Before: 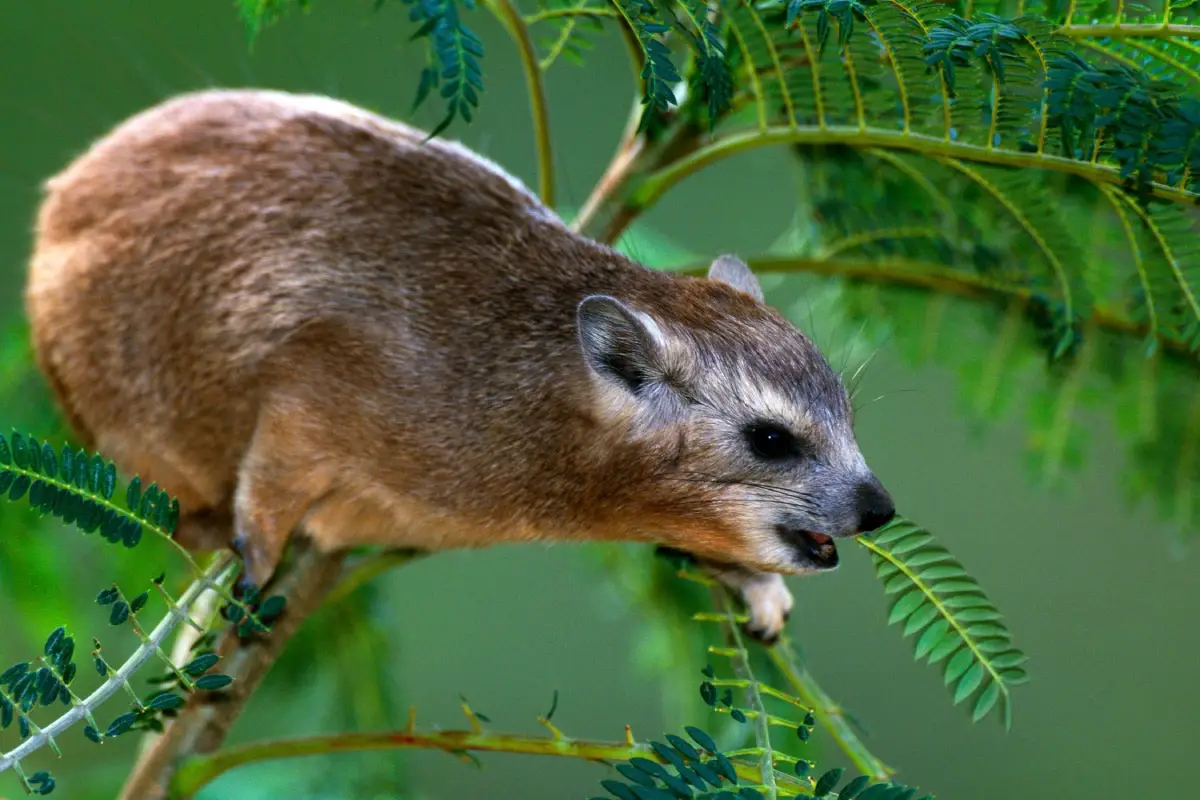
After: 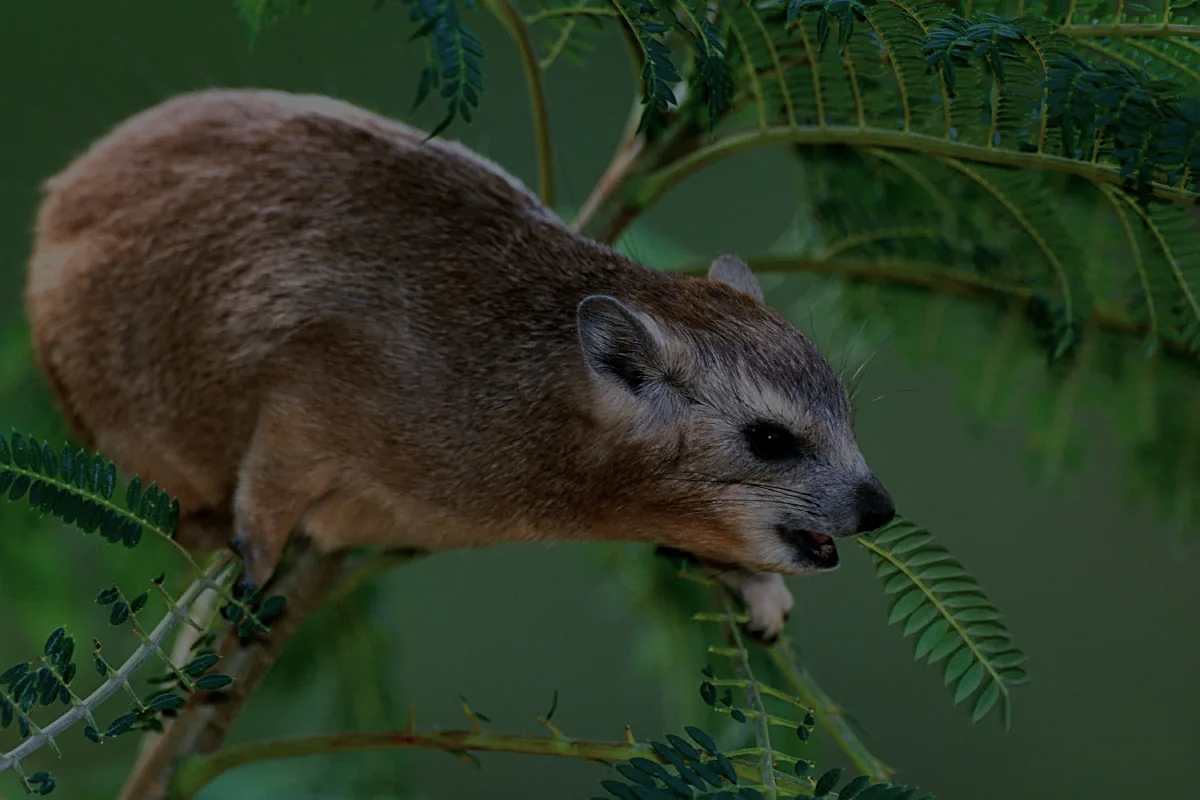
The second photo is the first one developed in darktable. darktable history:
sharpen: on, module defaults
color balance rgb: perceptual brilliance grading › global brilliance -48.39%
